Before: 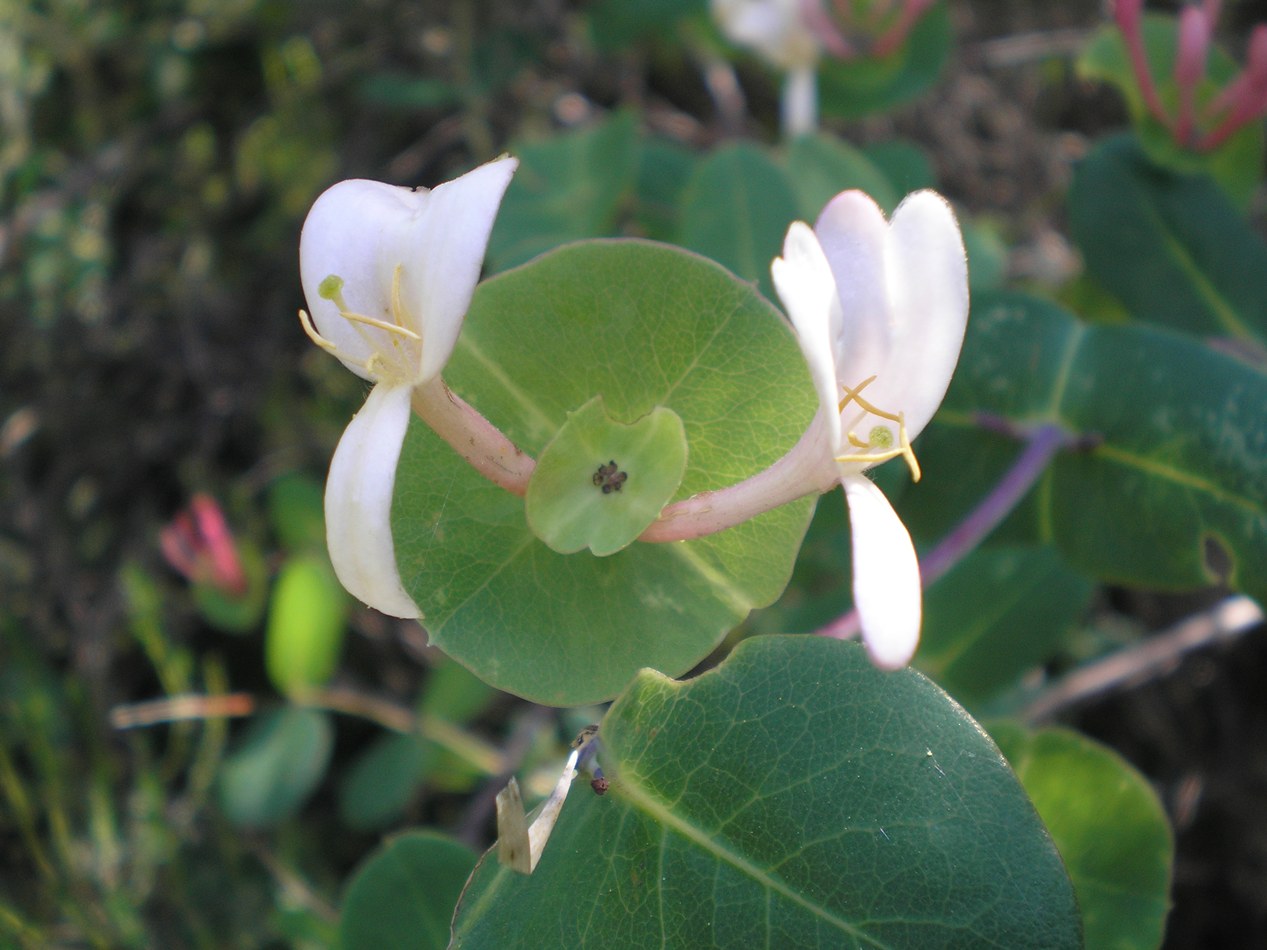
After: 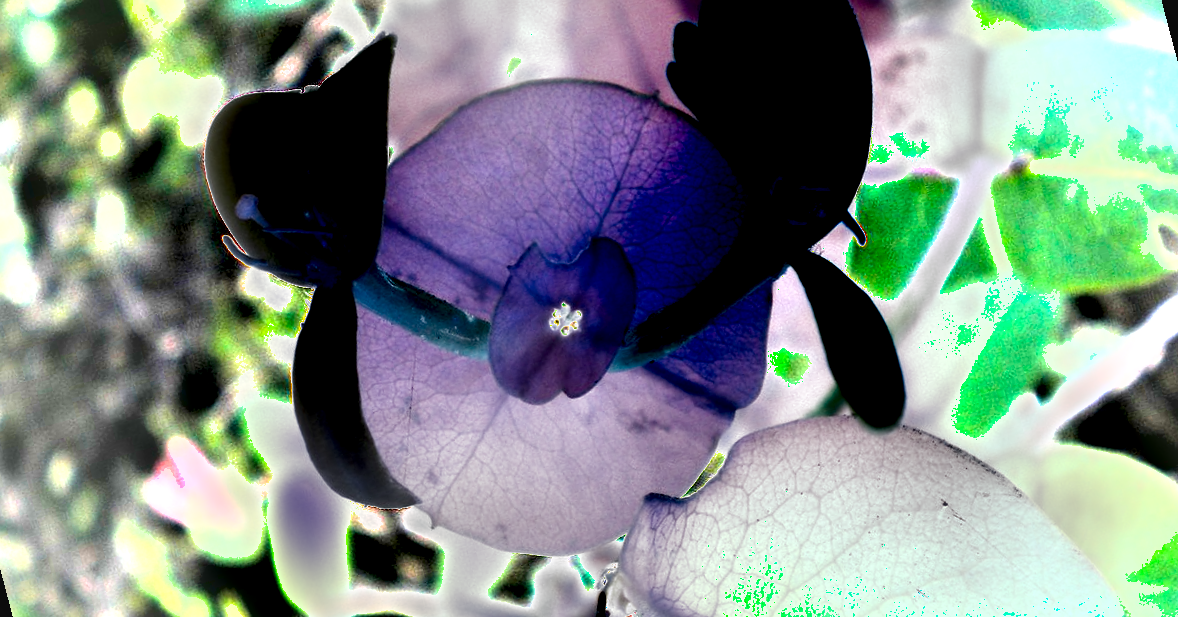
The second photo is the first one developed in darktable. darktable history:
exposure: black level correction 0, exposure 4 EV, compensate exposure bias true, compensate highlight preservation false
rotate and perspective: rotation -14.8°, crop left 0.1, crop right 0.903, crop top 0.25, crop bottom 0.748
shadows and highlights: soften with gaussian
